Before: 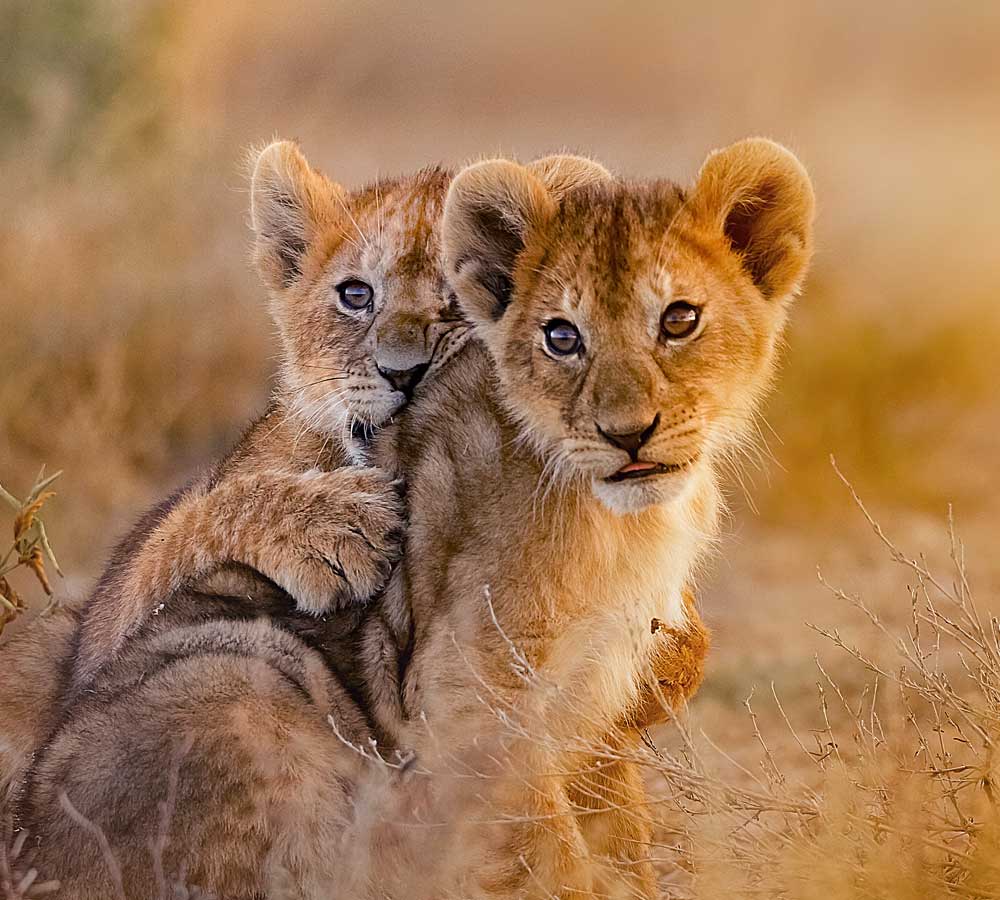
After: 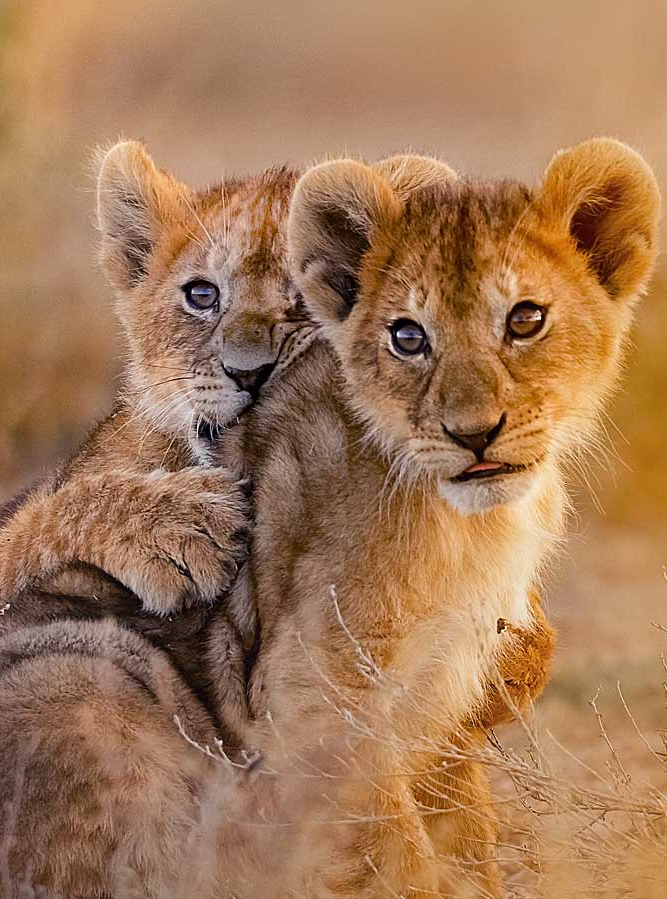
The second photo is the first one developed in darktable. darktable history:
crop and rotate: left 15.499%, right 17.749%
